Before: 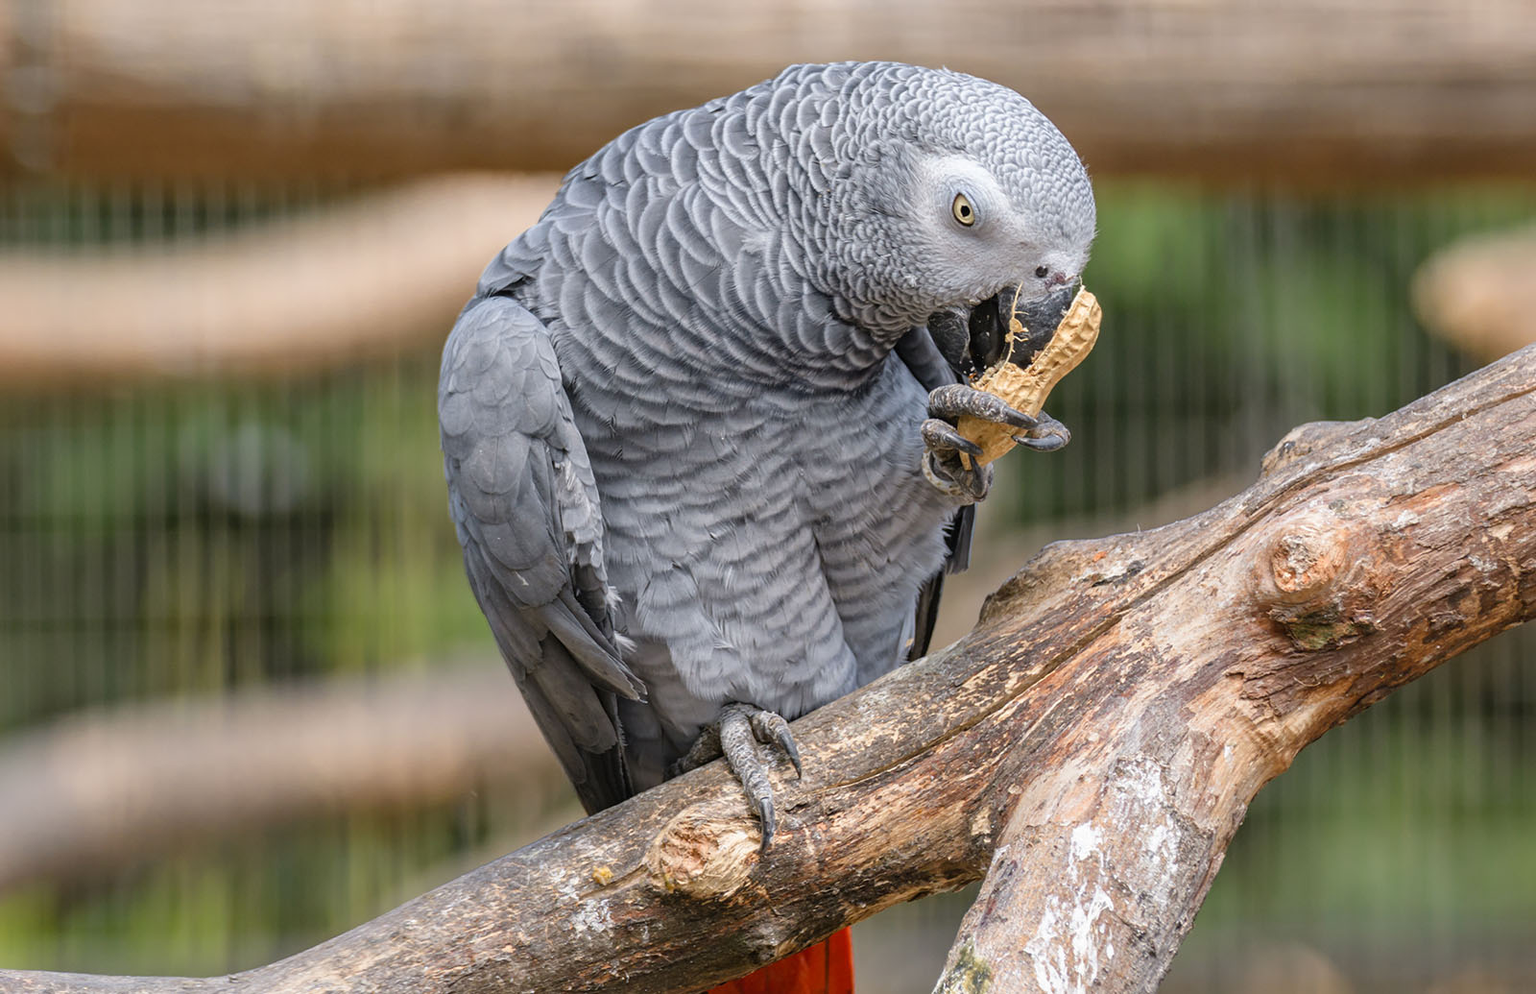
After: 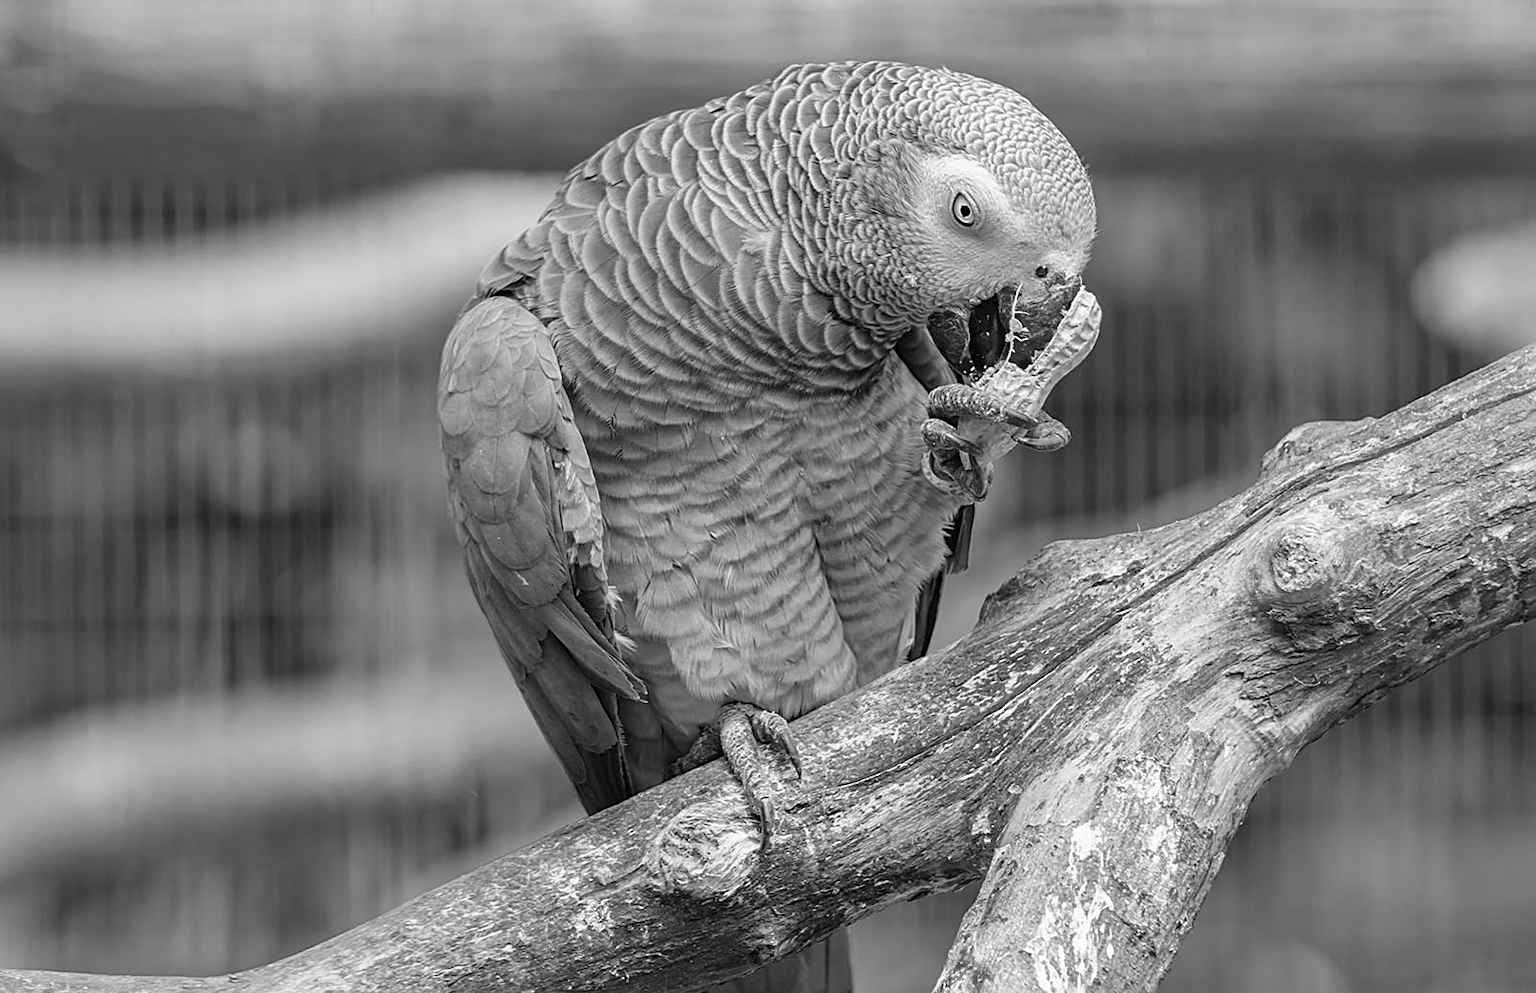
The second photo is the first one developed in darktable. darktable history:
sharpen: on, module defaults
color correction: highlights a* -11.71, highlights b* -15.58
shadows and highlights: shadows 25, highlights -48, soften with gaussian
monochrome: on, module defaults
